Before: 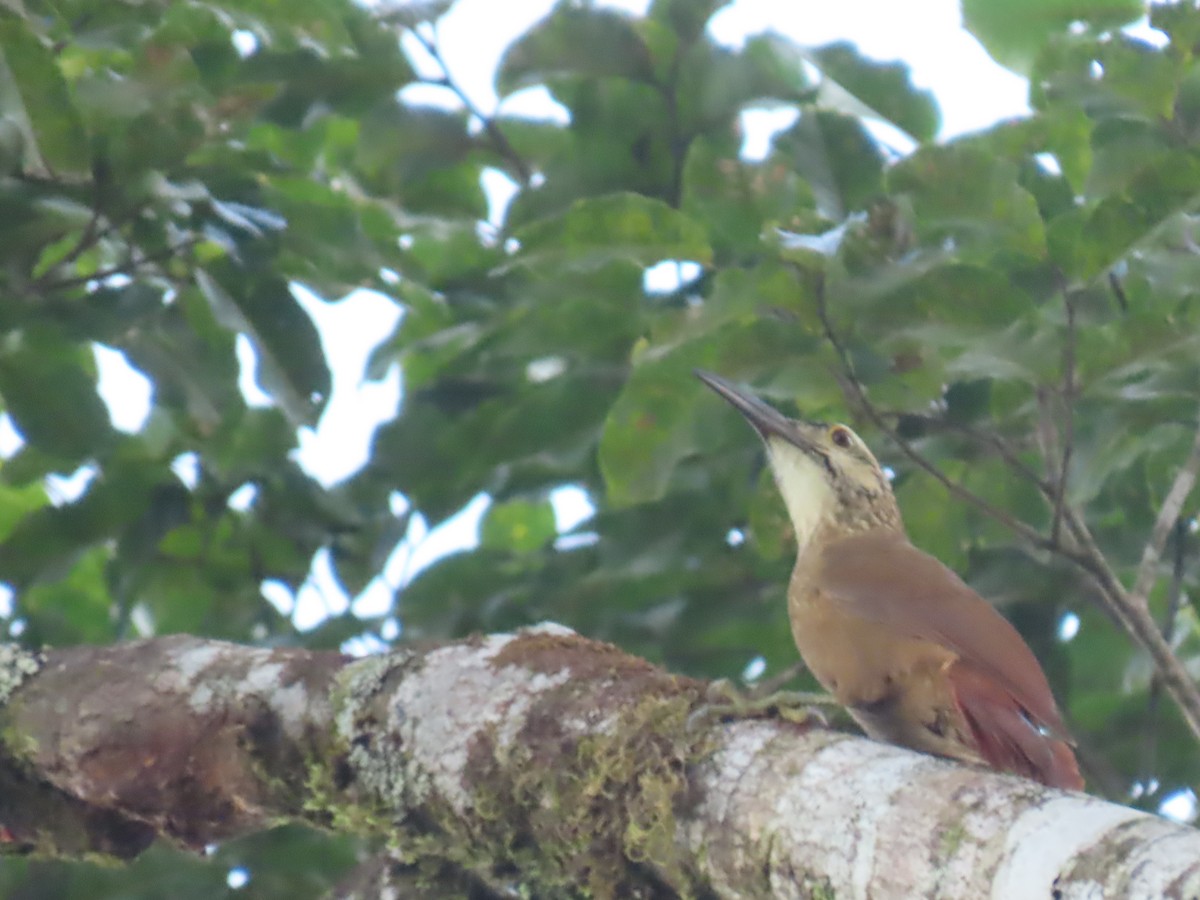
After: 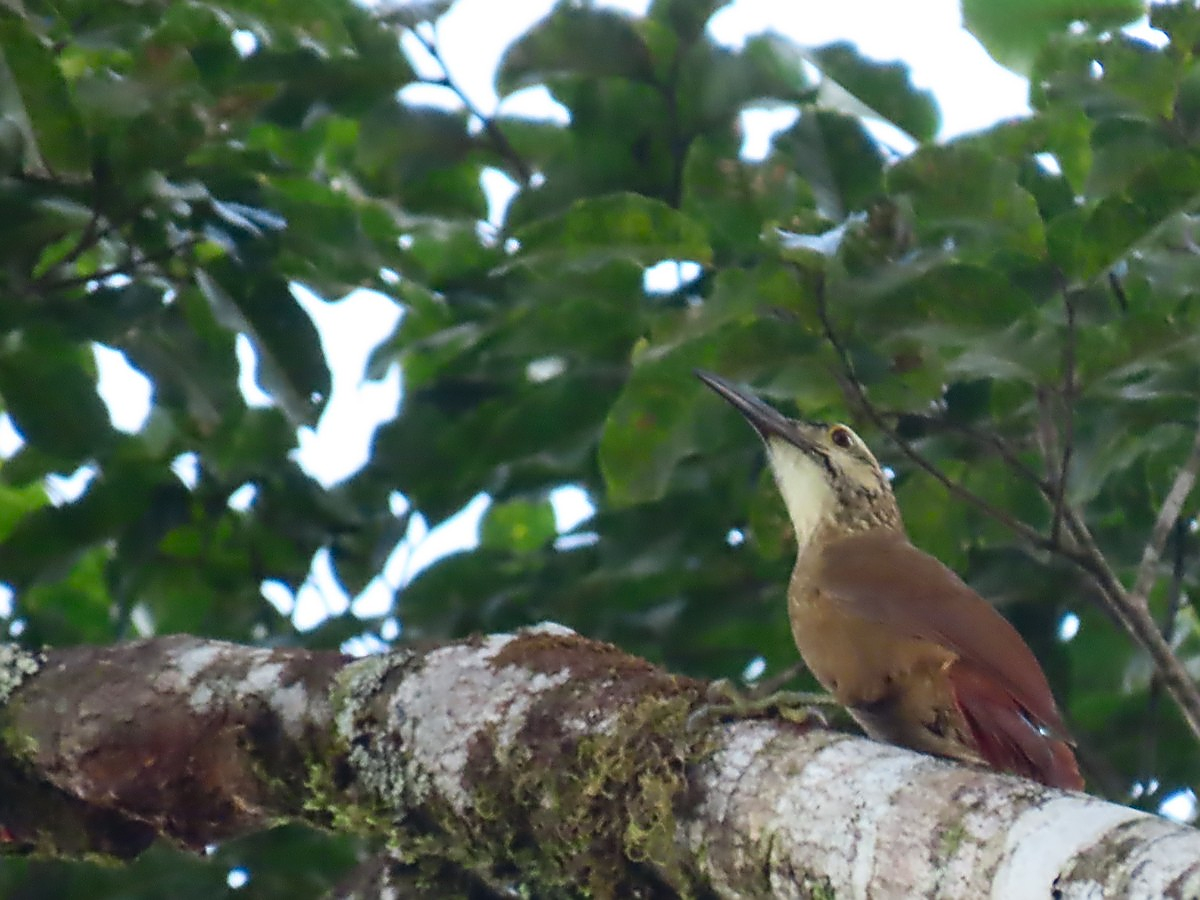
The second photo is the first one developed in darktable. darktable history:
color balance: on, module defaults
sharpen: radius 1.4, amount 1.25, threshold 0.7
contrast brightness saturation: contrast 0.13, brightness -0.24, saturation 0.14
